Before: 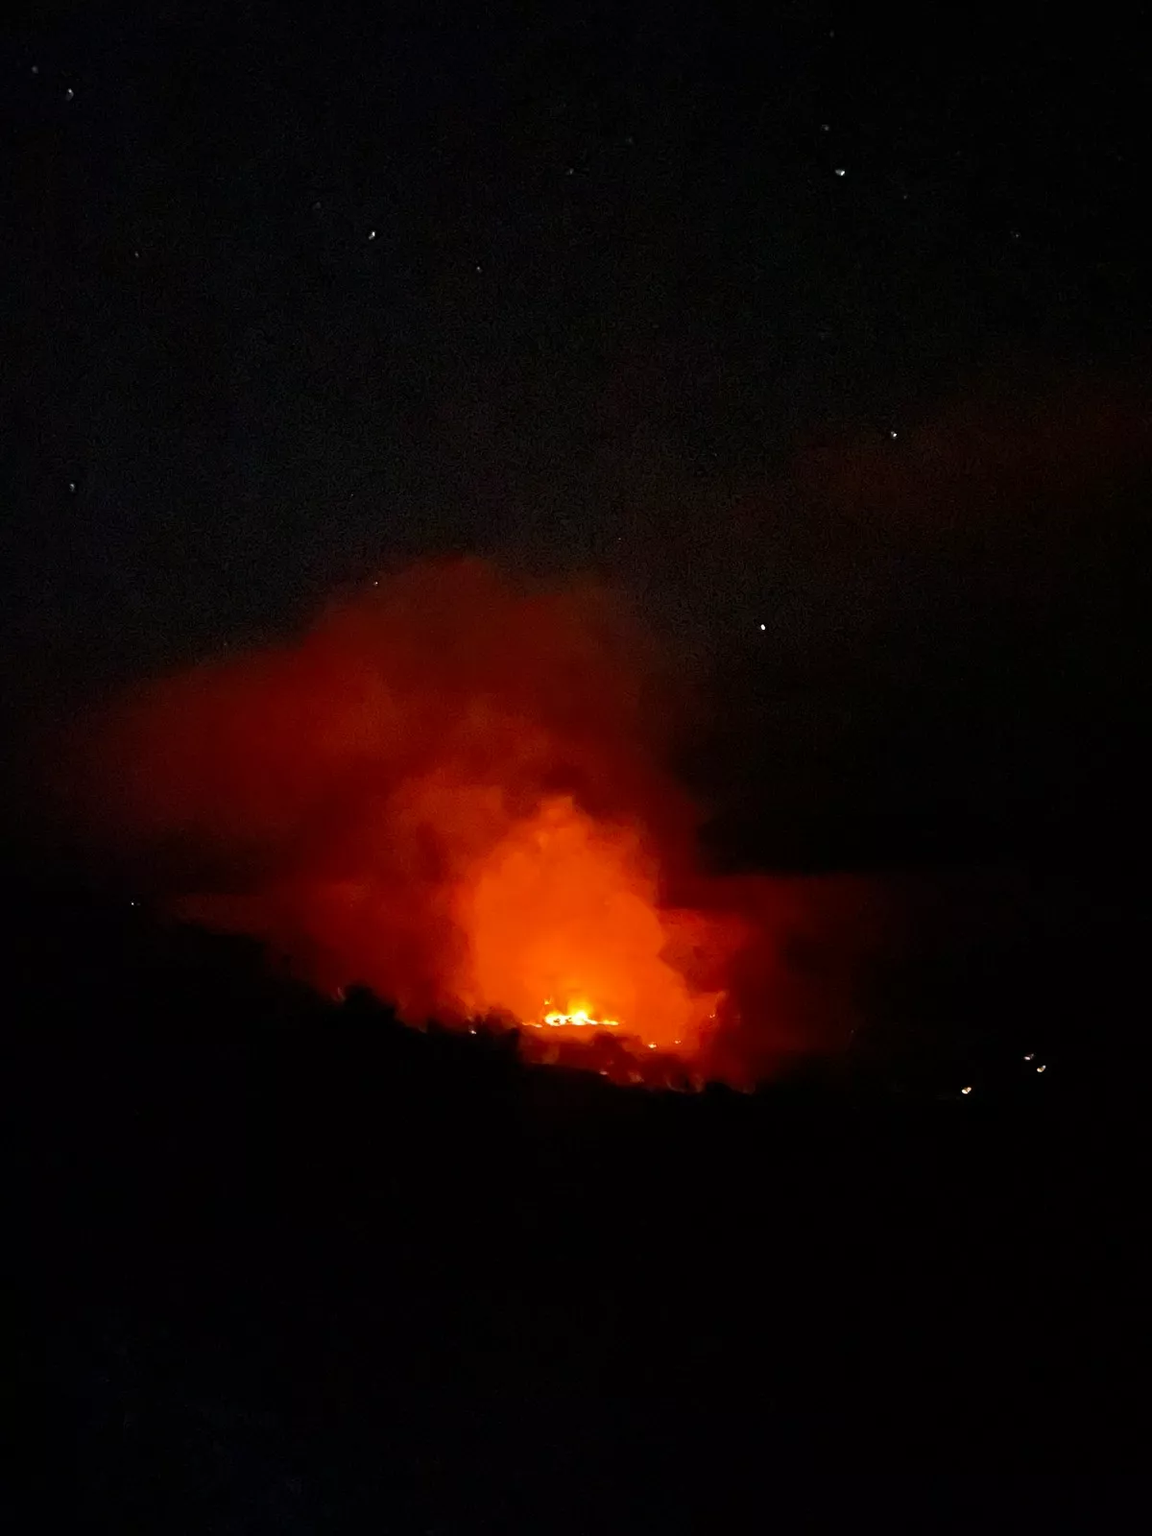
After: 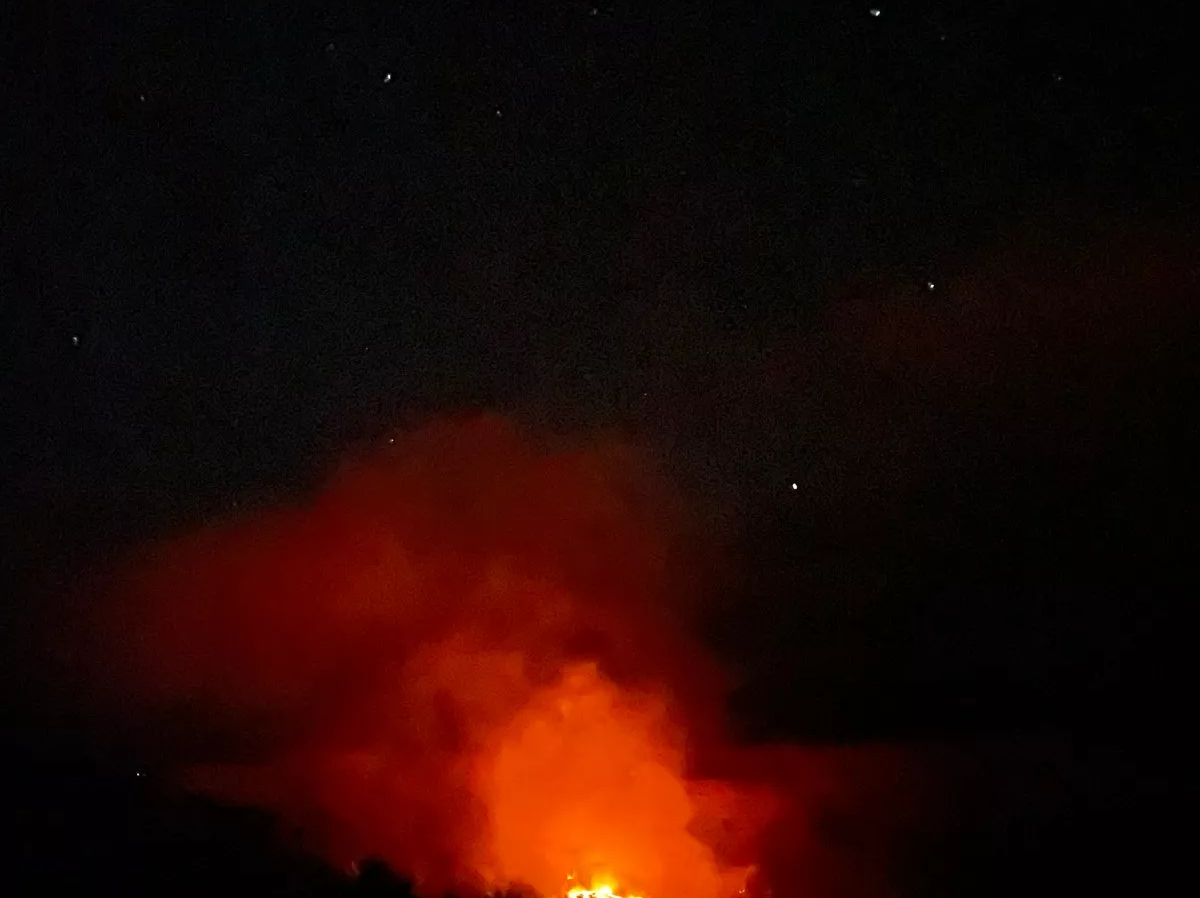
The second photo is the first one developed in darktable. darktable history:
crop and rotate: top 10.442%, bottom 33.387%
